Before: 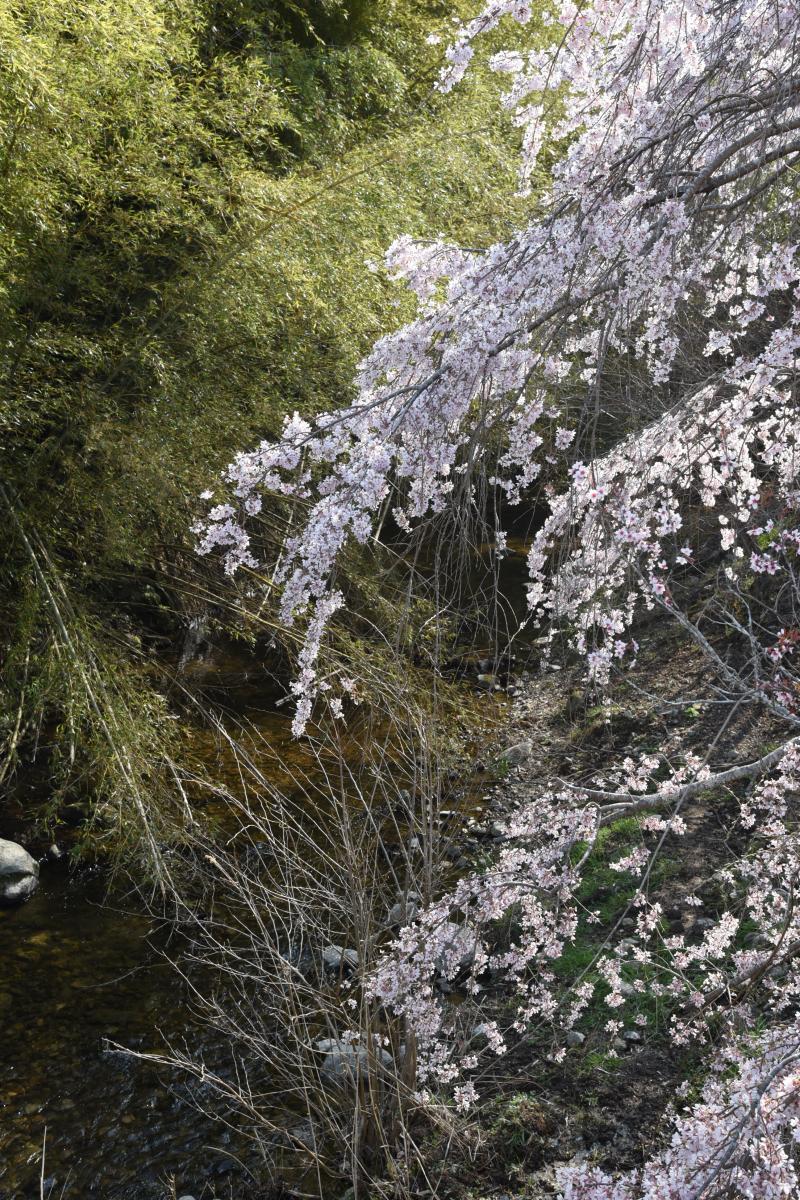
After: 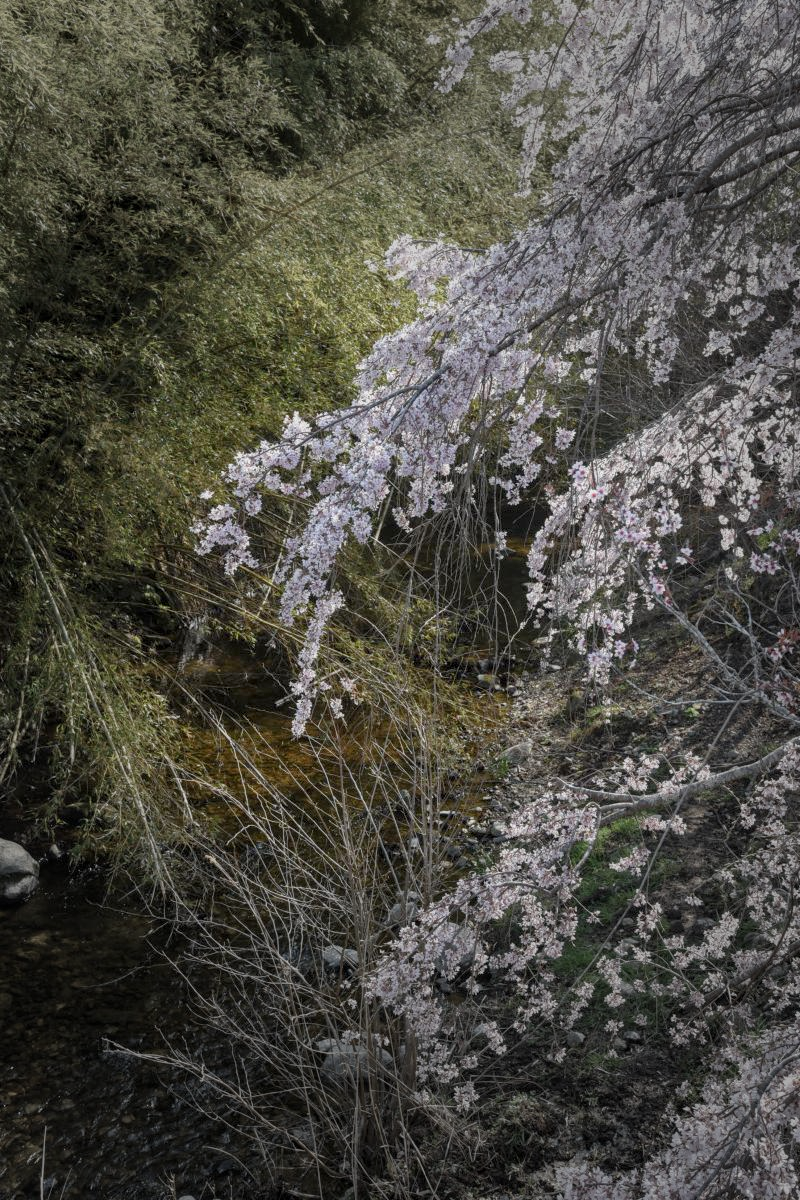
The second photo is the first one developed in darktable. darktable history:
local contrast: on, module defaults
tone equalizer: -8 EV 0.25 EV, -7 EV 0.417 EV, -6 EV 0.417 EV, -5 EV 0.25 EV, -3 EV -0.25 EV, -2 EV -0.417 EV, -1 EV -0.417 EV, +0 EV -0.25 EV, edges refinement/feathering 500, mask exposure compensation -1.57 EV, preserve details guided filter
vignetting: fall-off start 40%, fall-off radius 40%
